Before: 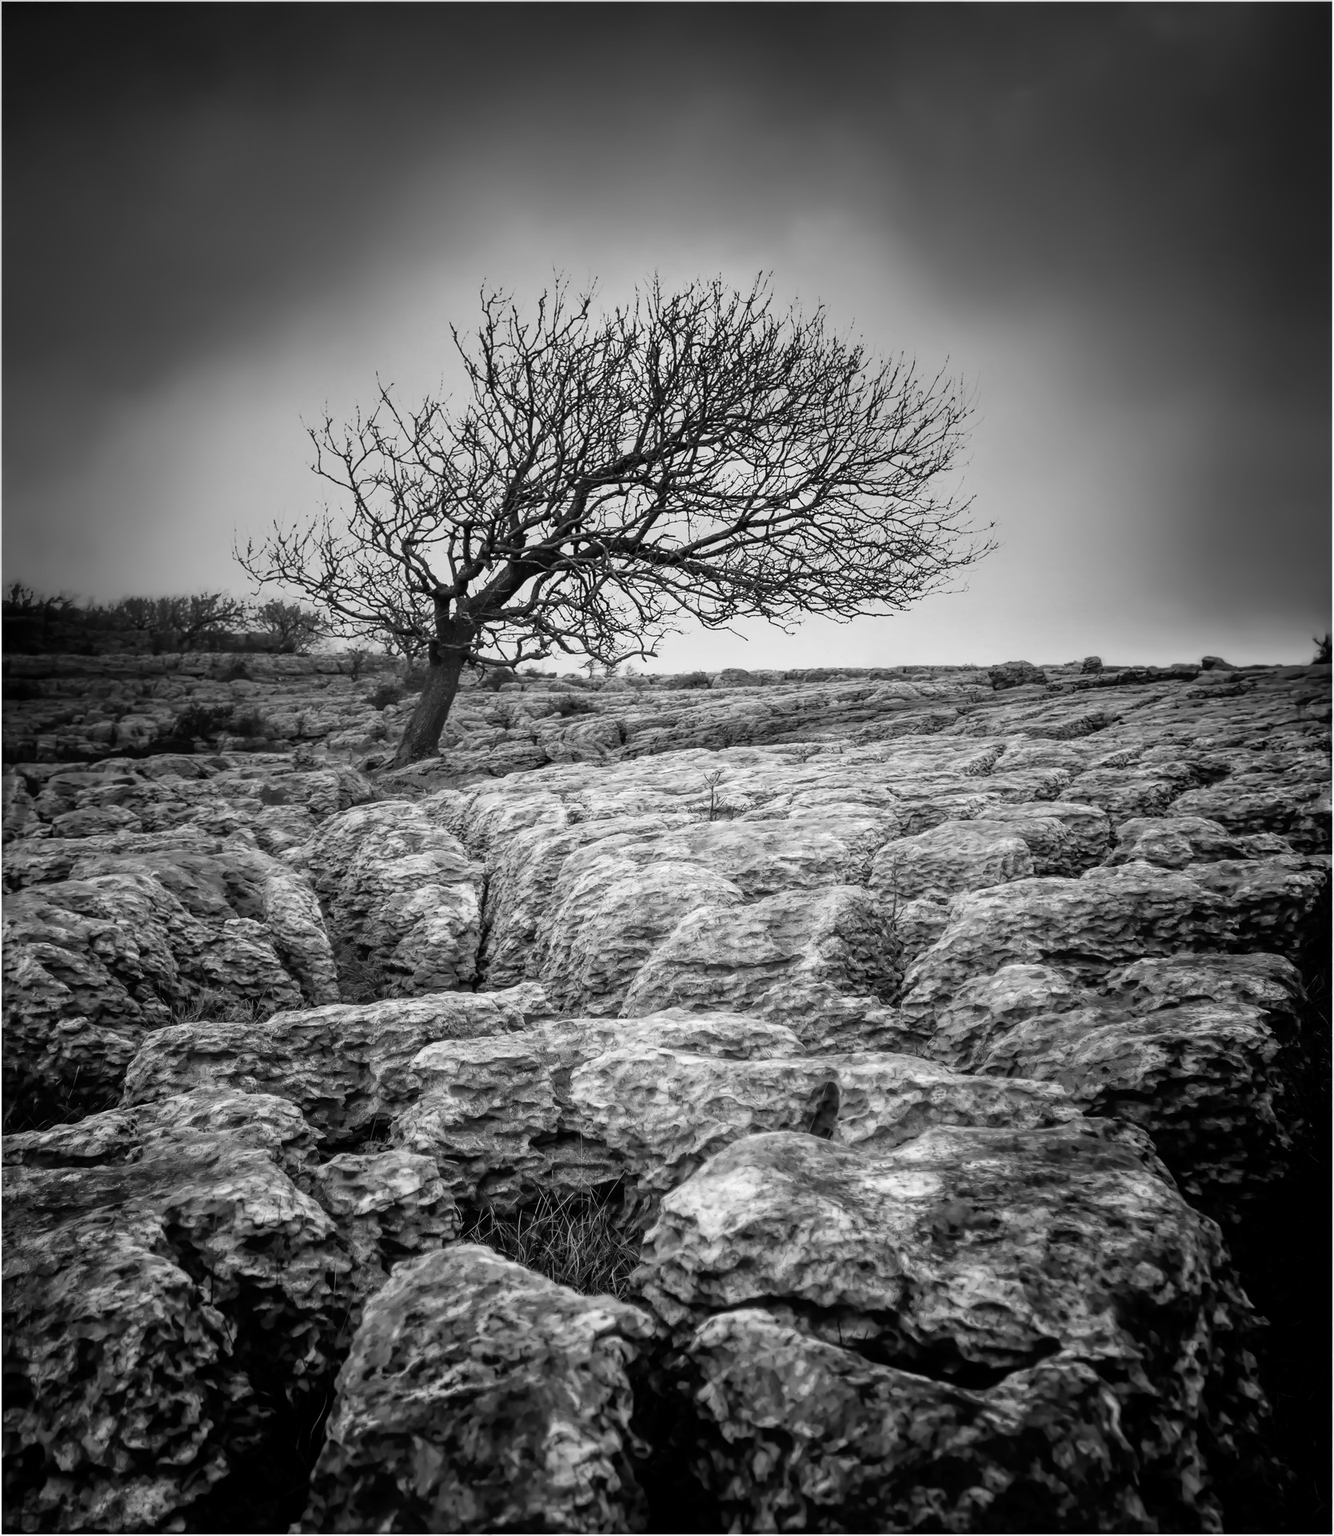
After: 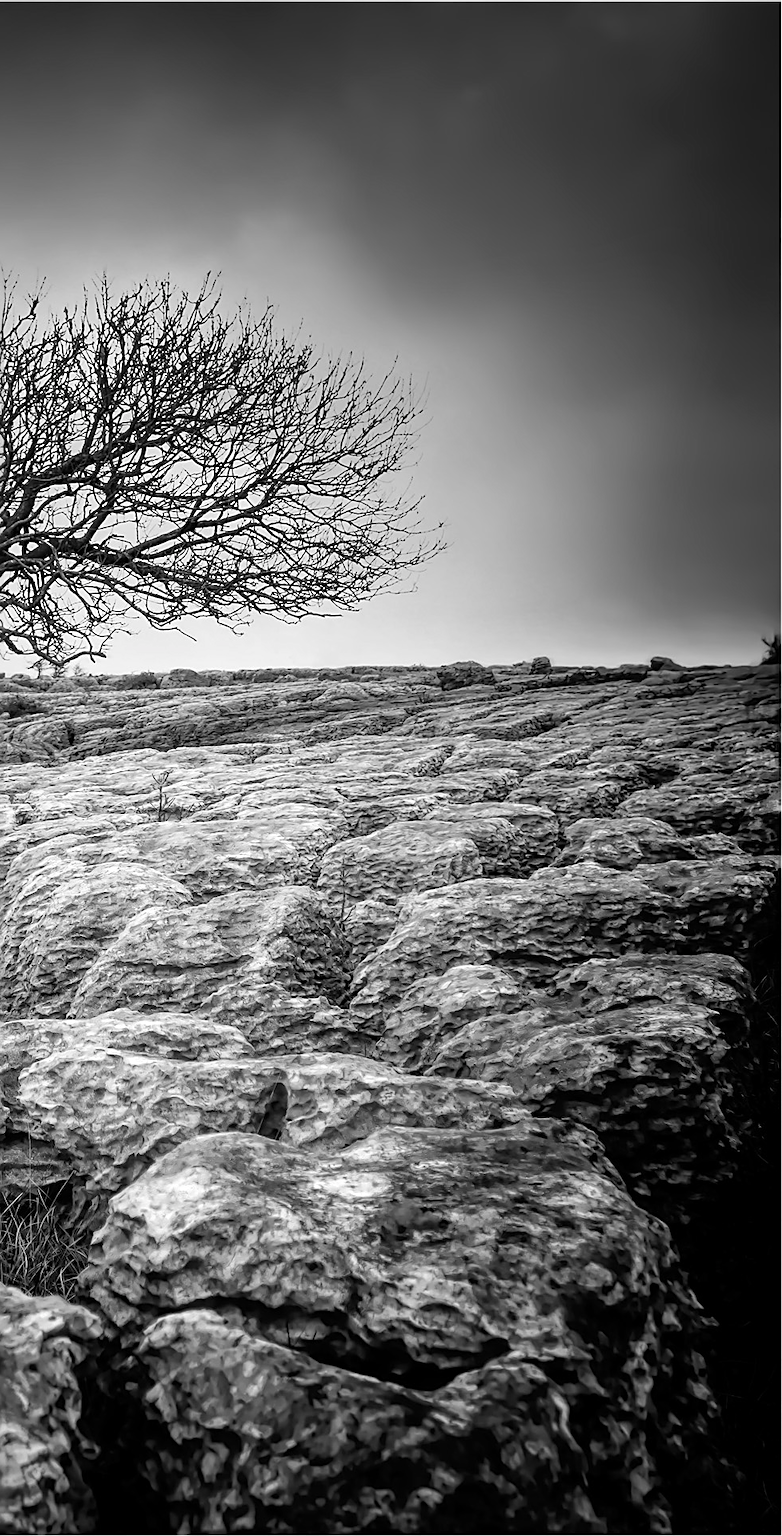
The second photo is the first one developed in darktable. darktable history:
sharpen: amount 0.575
crop: left 41.402%
levels: levels [0, 0.48, 0.961]
